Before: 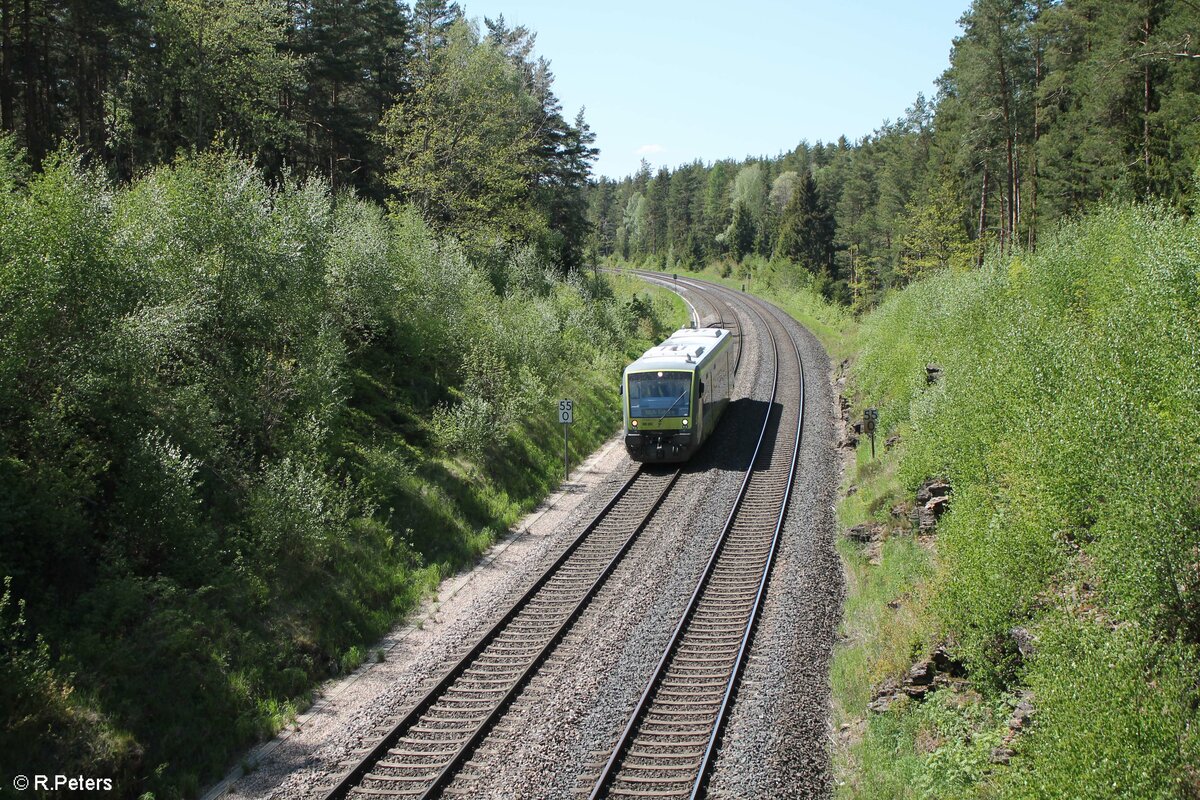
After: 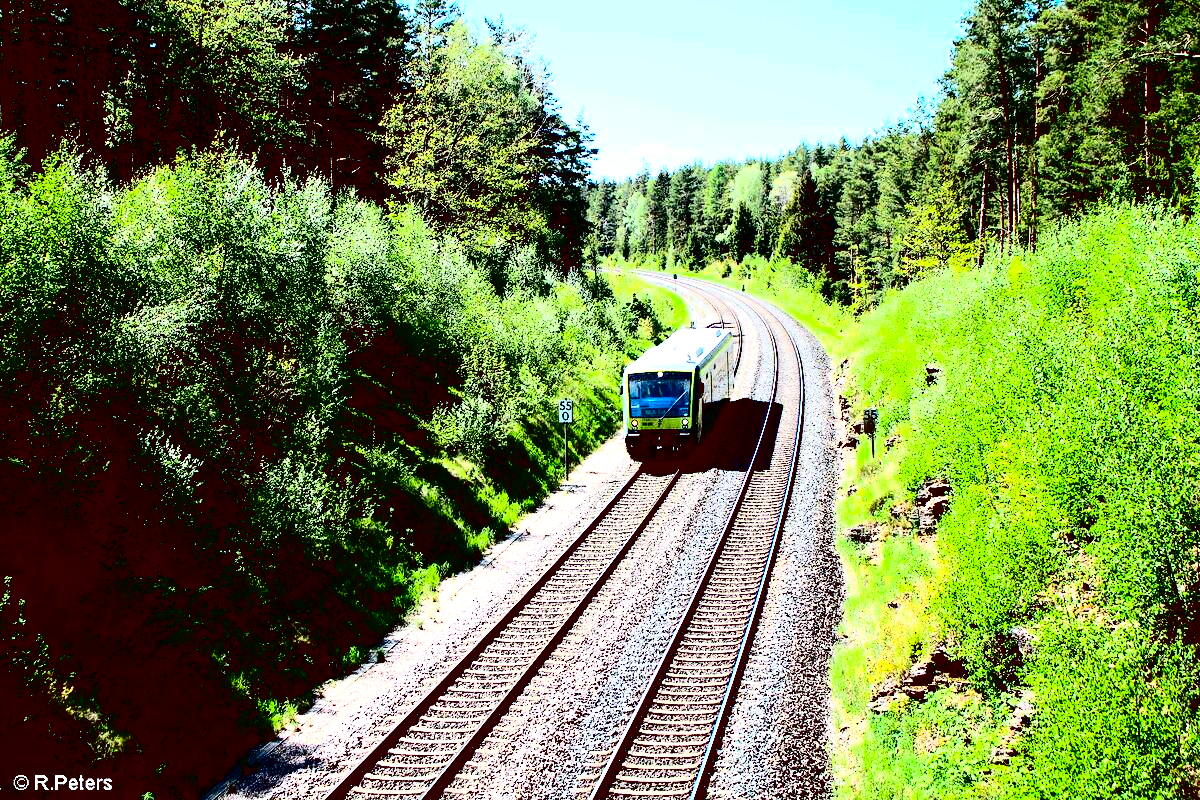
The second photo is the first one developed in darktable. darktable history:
exposure: black level correction 0, exposure 1.3 EV, compensate exposure bias true, compensate highlight preservation false
color balance: lift [1, 1.015, 1.004, 0.985], gamma [1, 0.958, 0.971, 1.042], gain [1, 0.956, 0.977, 1.044]
contrast brightness saturation: contrast 0.77, brightness -1, saturation 1
